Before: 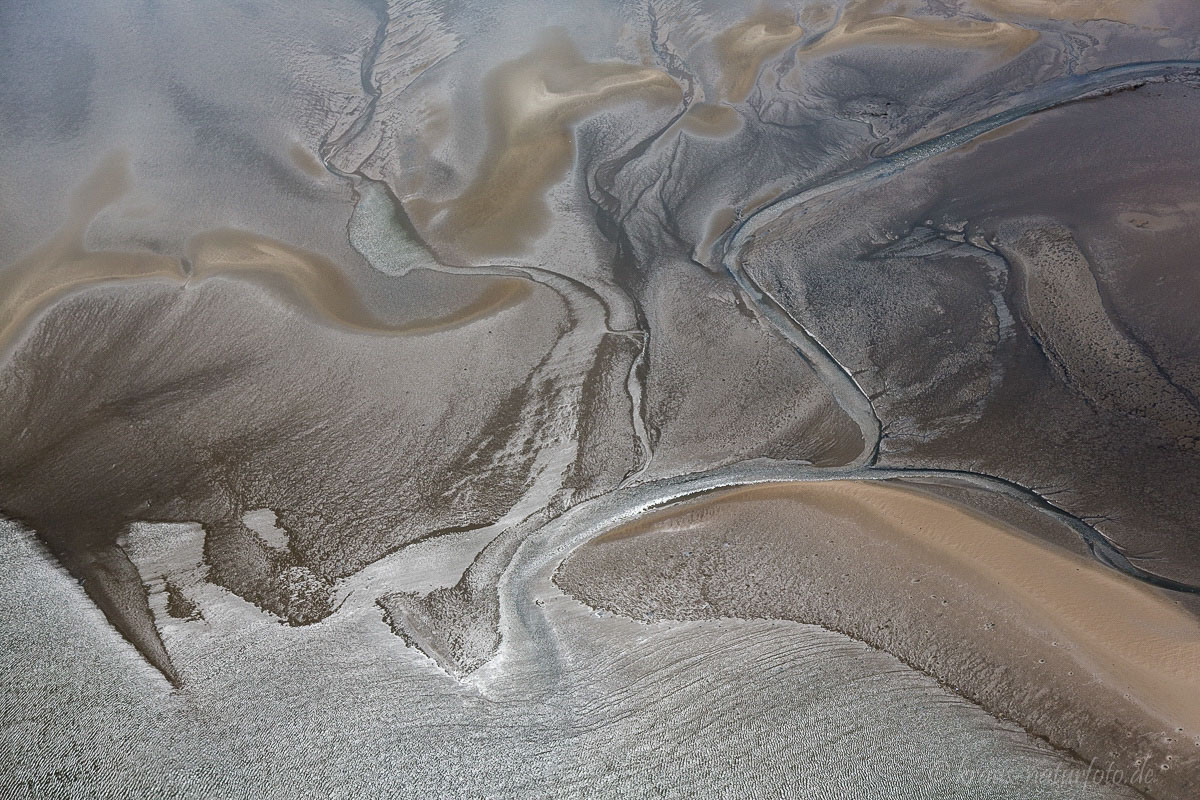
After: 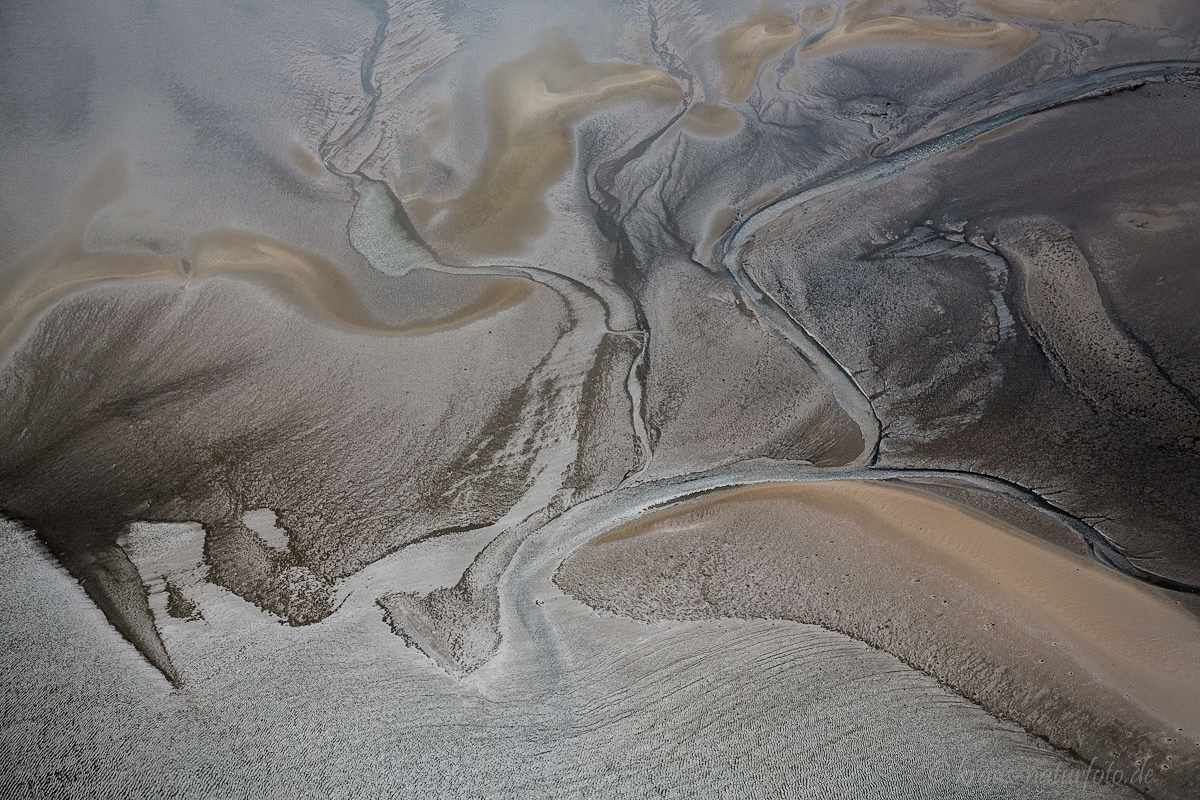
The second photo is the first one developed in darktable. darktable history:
filmic rgb: black relative exposure -6.15 EV, white relative exposure 6.96 EV, hardness 2.23, color science v6 (2022)
vignetting: fall-off start 74.49%, fall-off radius 65.9%, brightness -0.628, saturation -0.68
